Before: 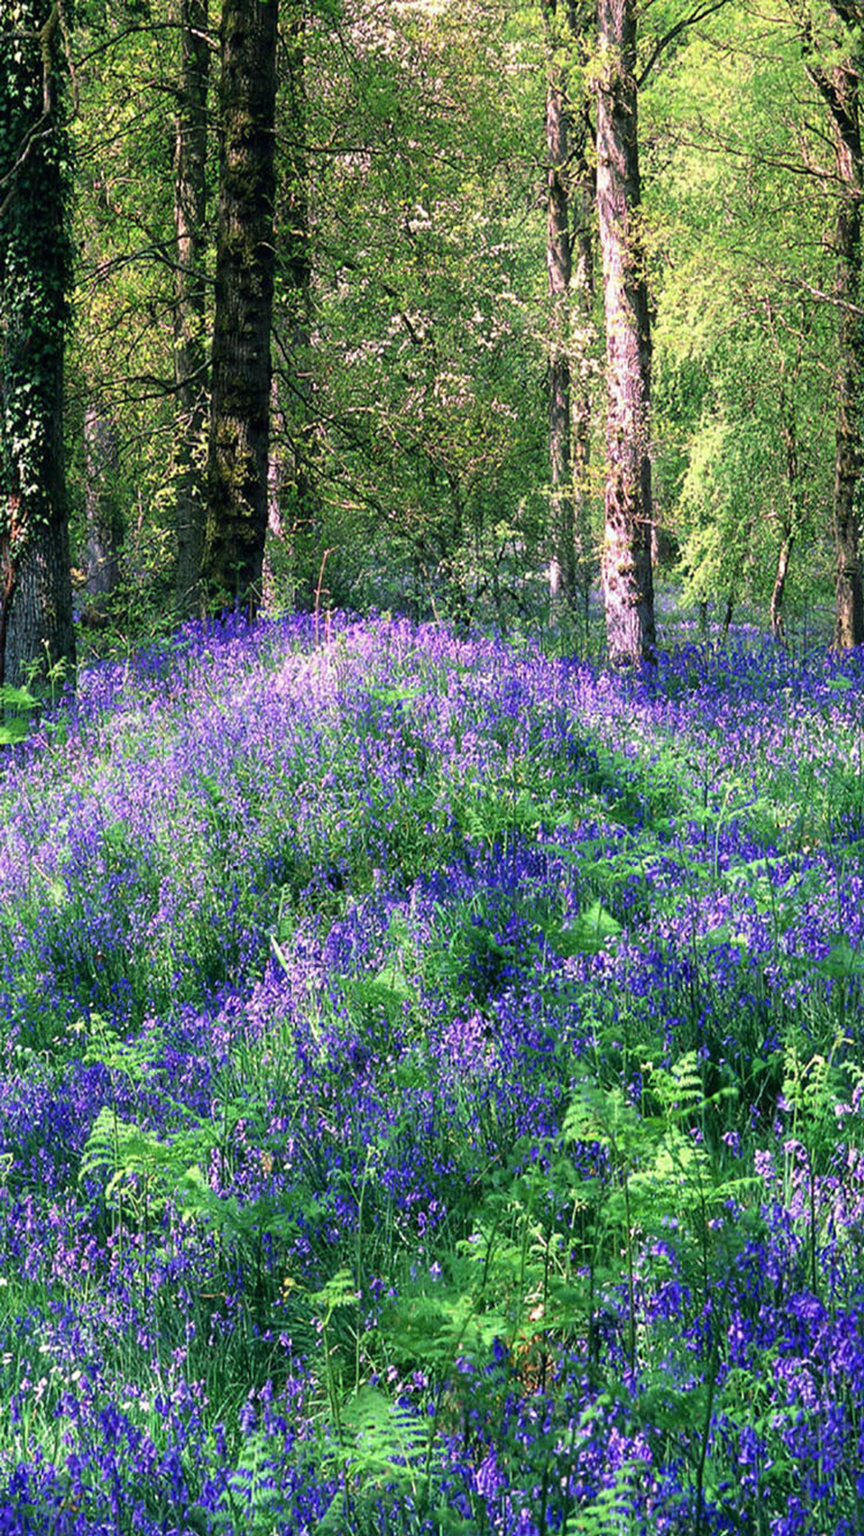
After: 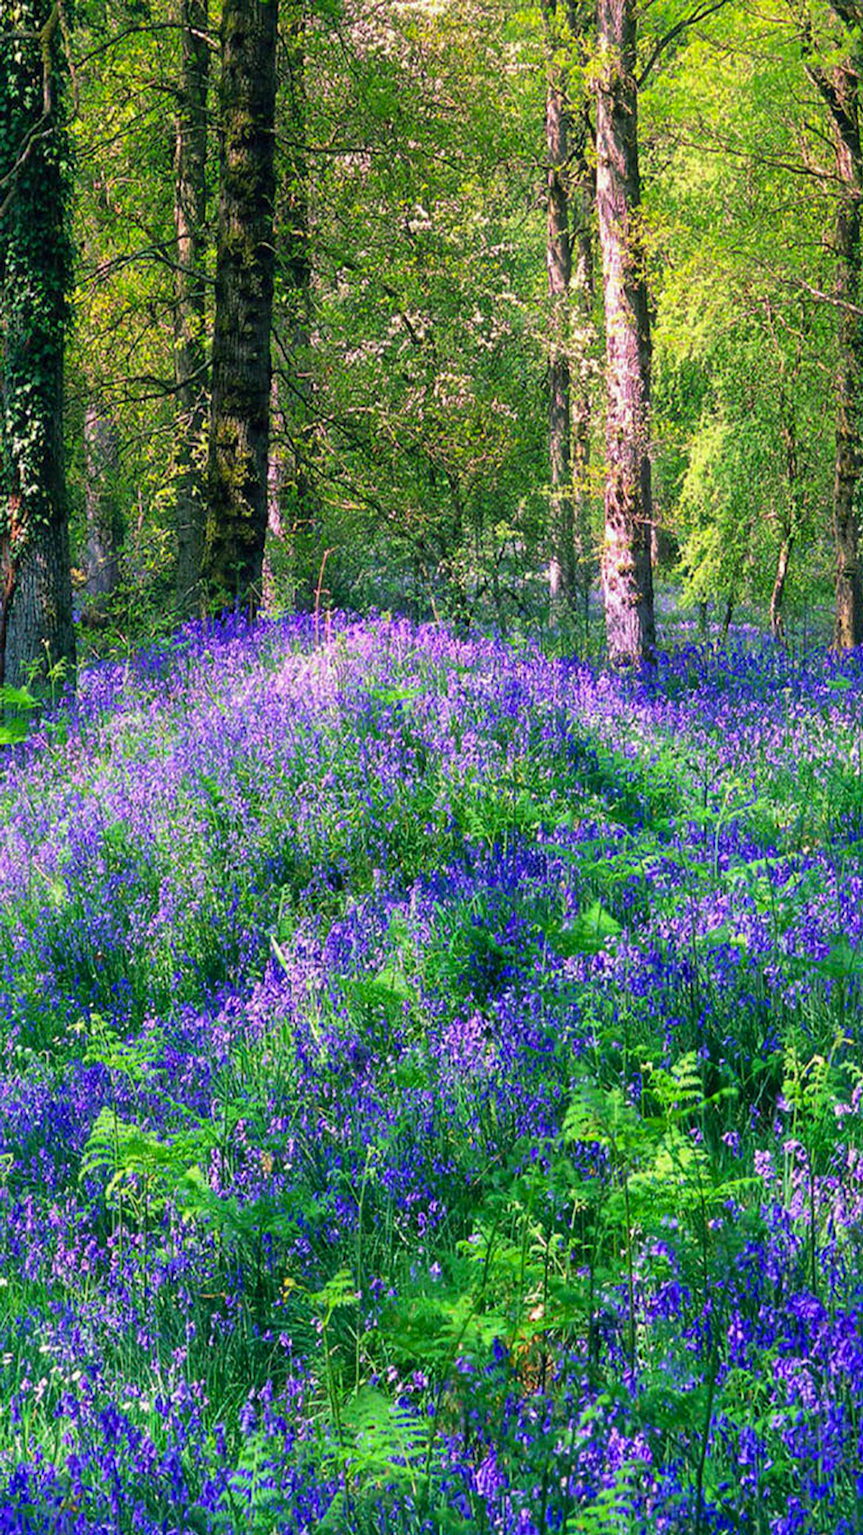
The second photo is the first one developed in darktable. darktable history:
color balance rgb: perceptual saturation grading › global saturation 20%, global vibrance 20%
shadows and highlights: on, module defaults
